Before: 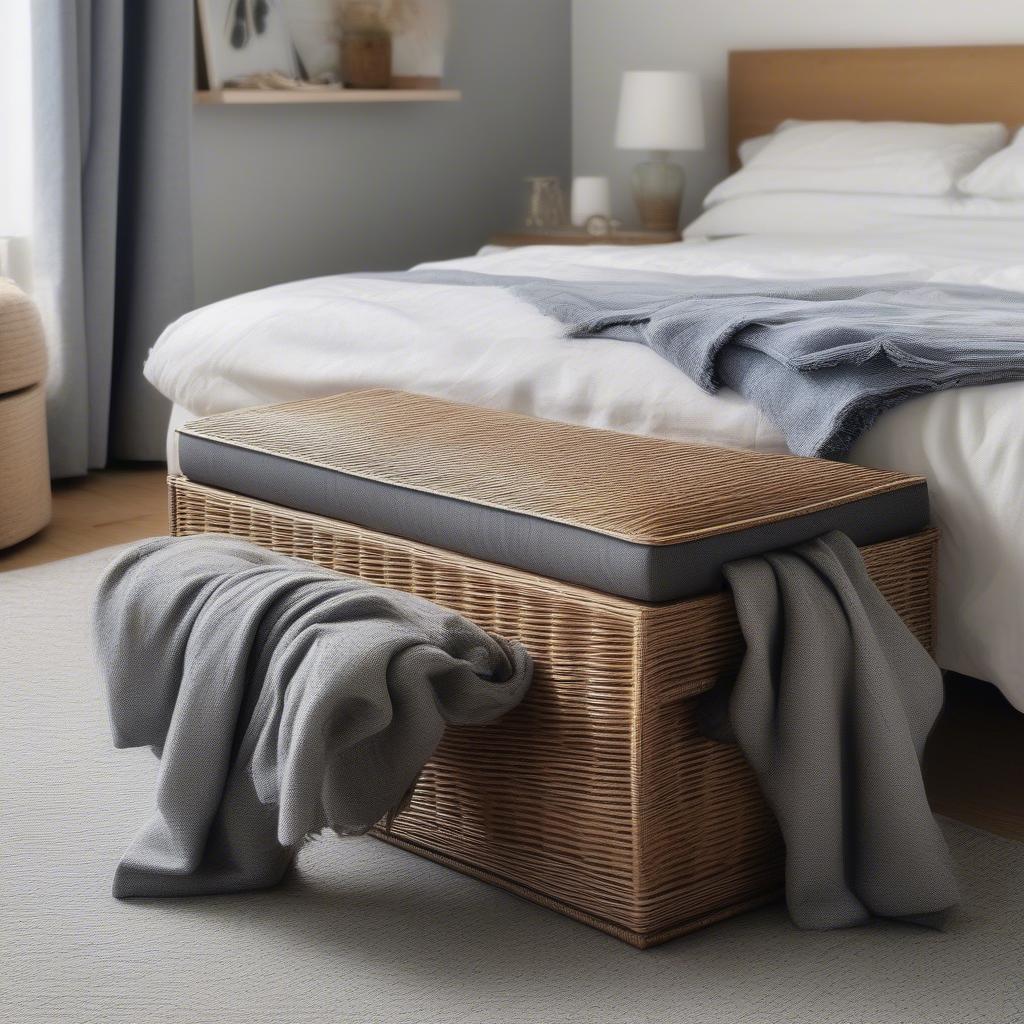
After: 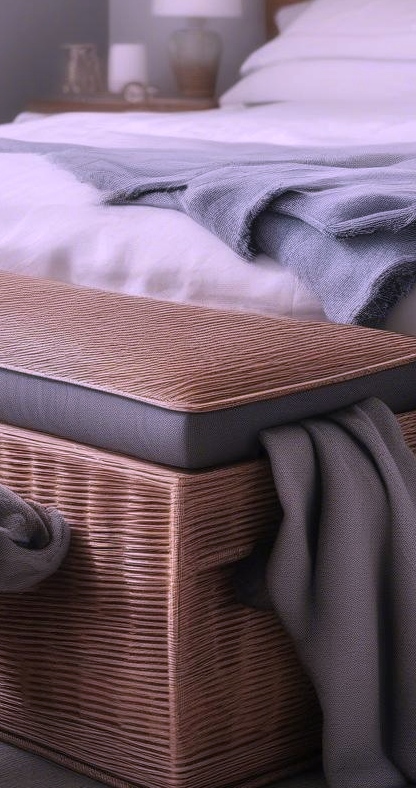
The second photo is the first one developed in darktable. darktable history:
color correction: highlights a* 15.26, highlights b* -20.76
local contrast: detail 109%
crop: left 45.311%, top 13.084%, right 14.021%, bottom 9.917%
